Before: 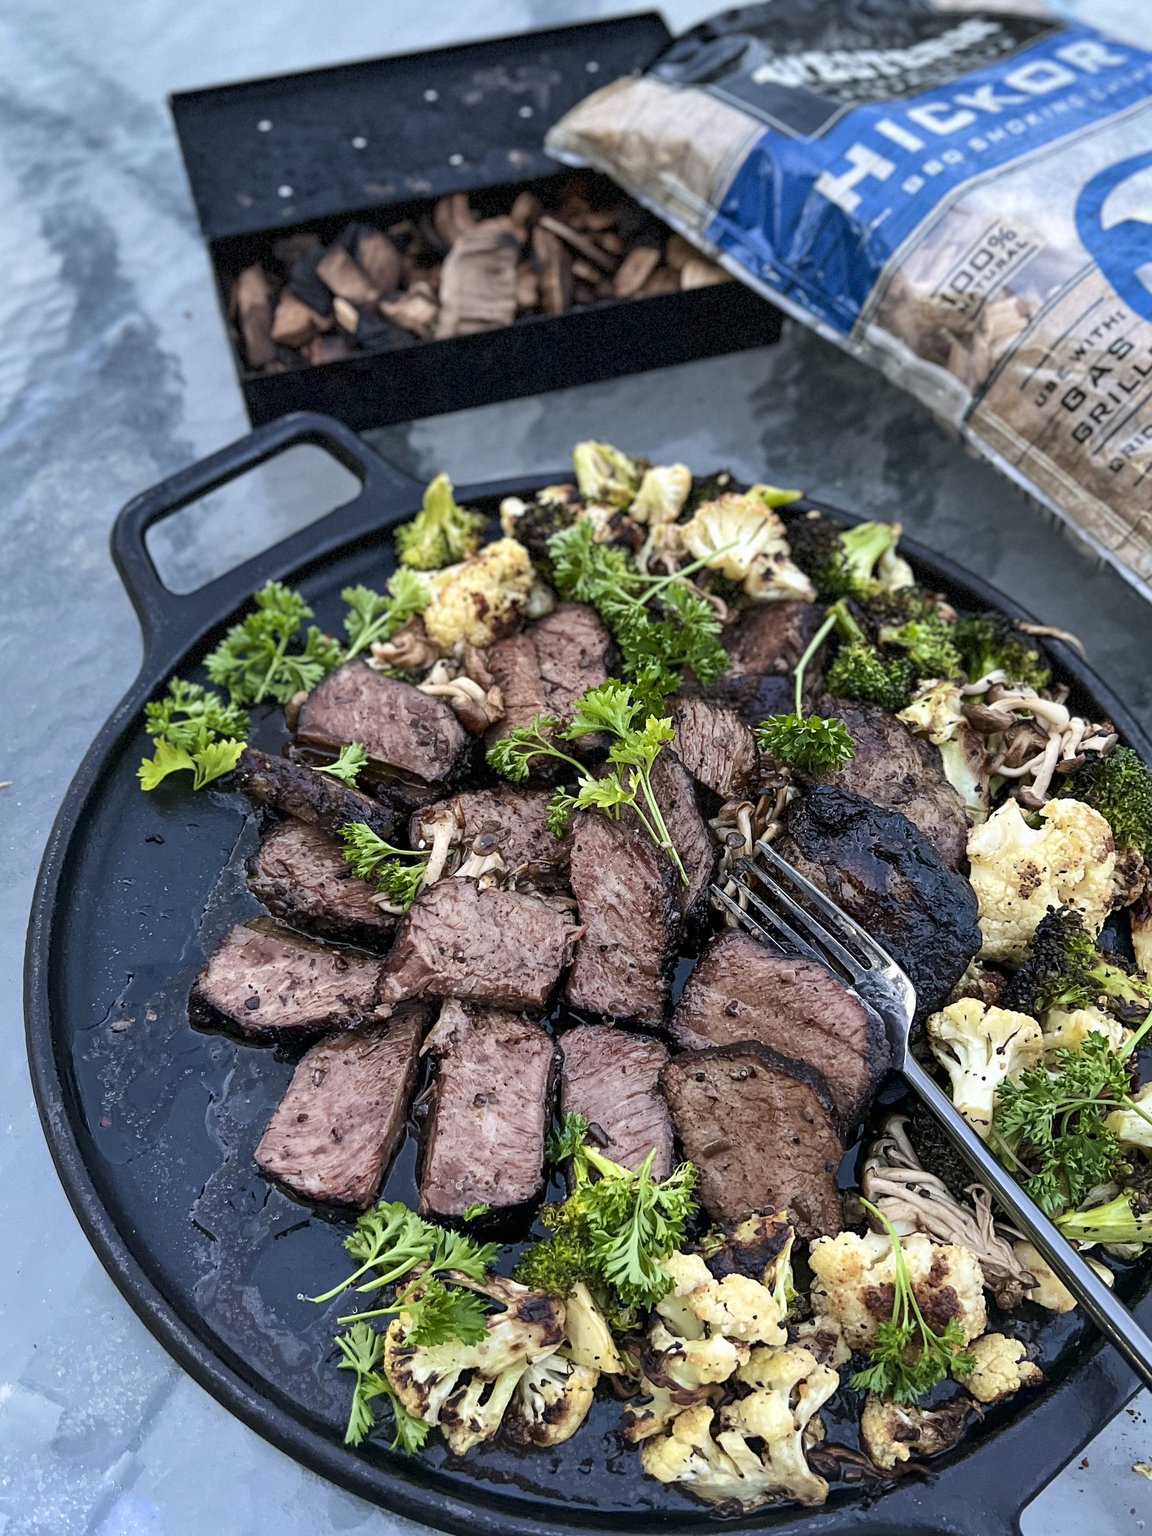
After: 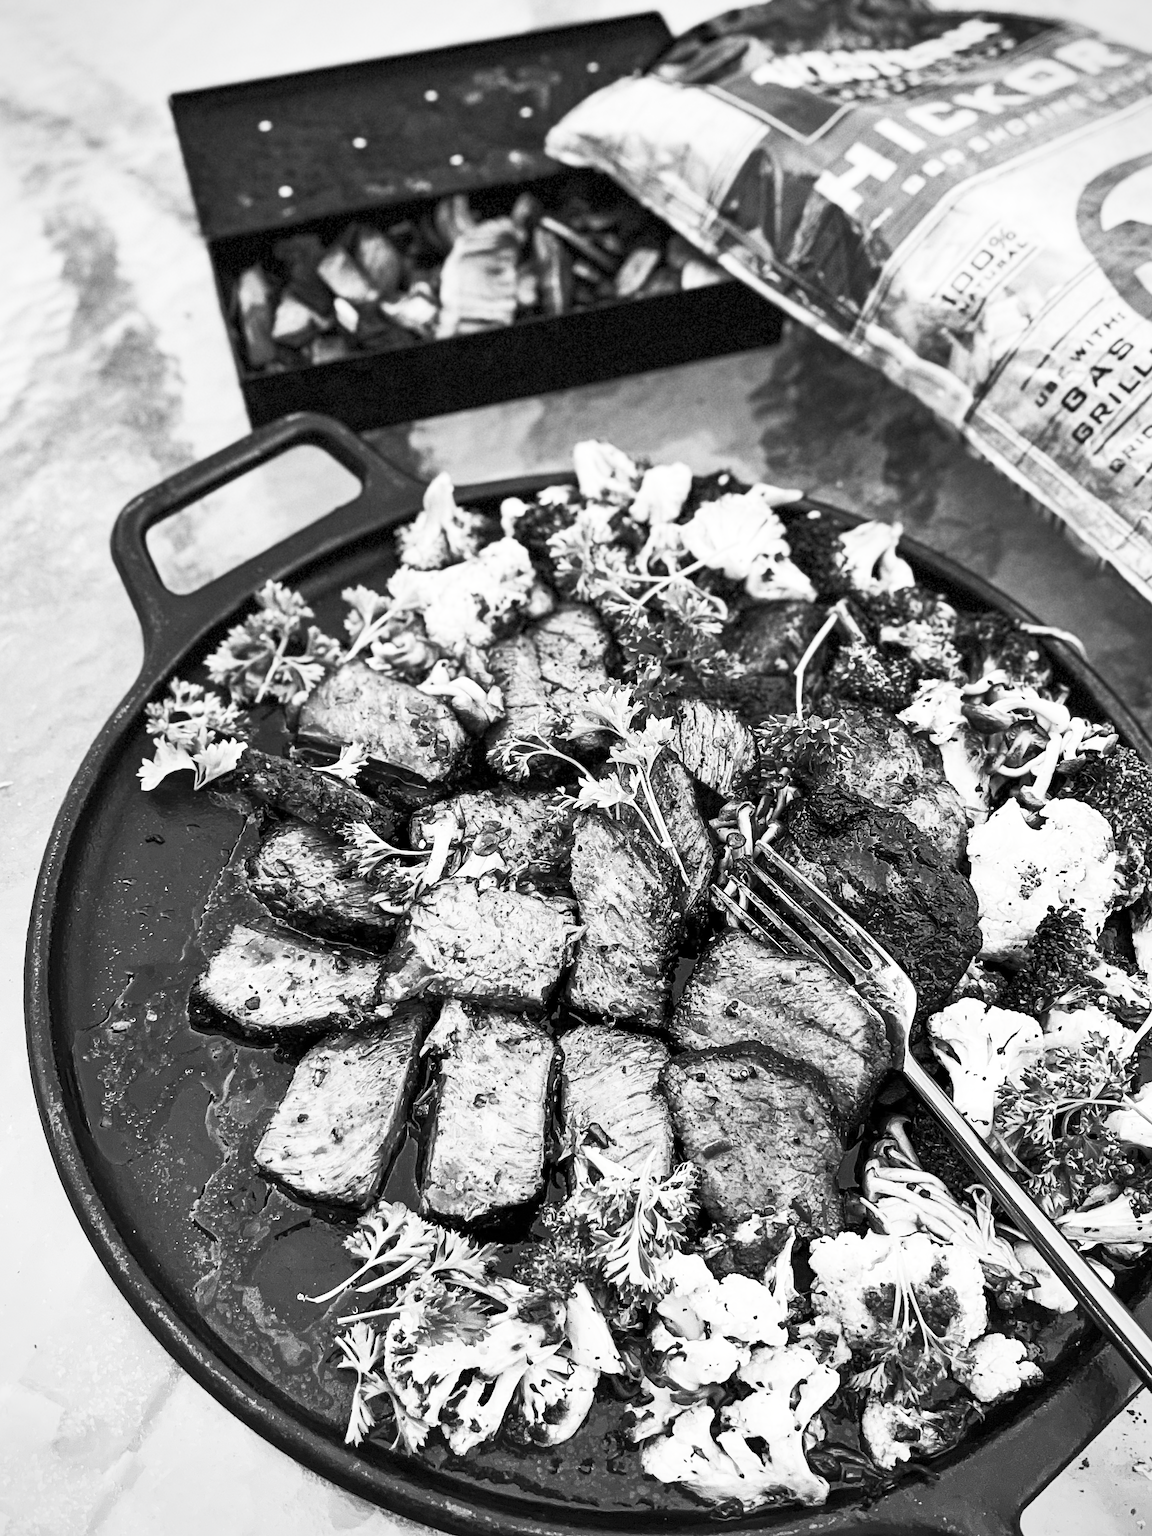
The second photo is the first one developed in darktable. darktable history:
vignetting: fall-off start 92.58%, brightness -0.3, saturation -0.061
contrast brightness saturation: contrast 0.547, brightness 0.458, saturation -0.993
